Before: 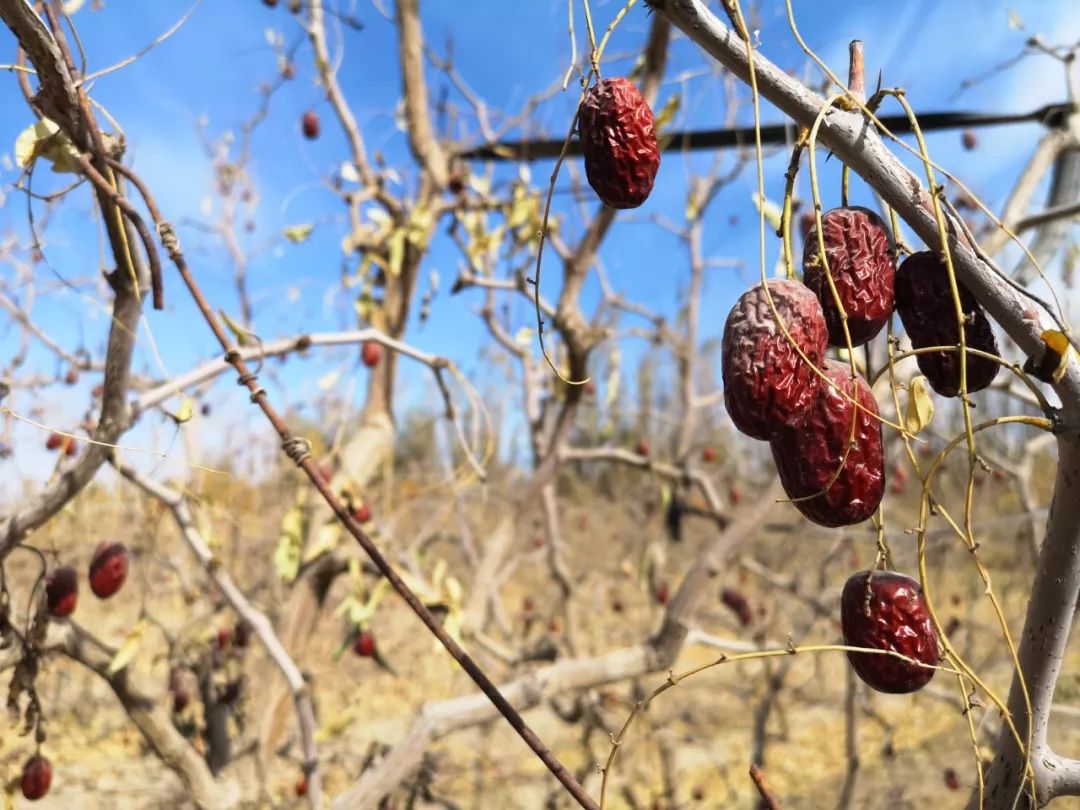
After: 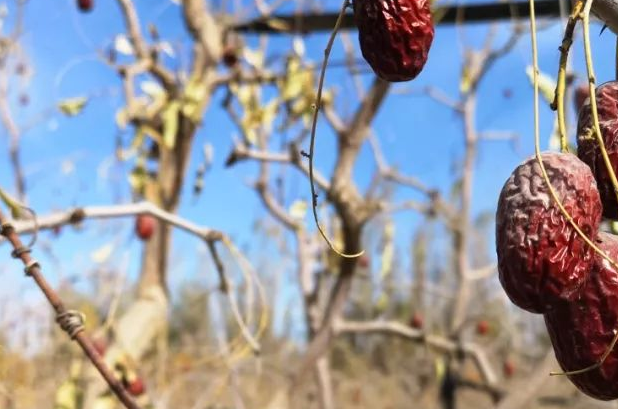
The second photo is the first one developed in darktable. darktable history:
crop: left 20.942%, top 15.747%, right 21.803%, bottom 33.751%
